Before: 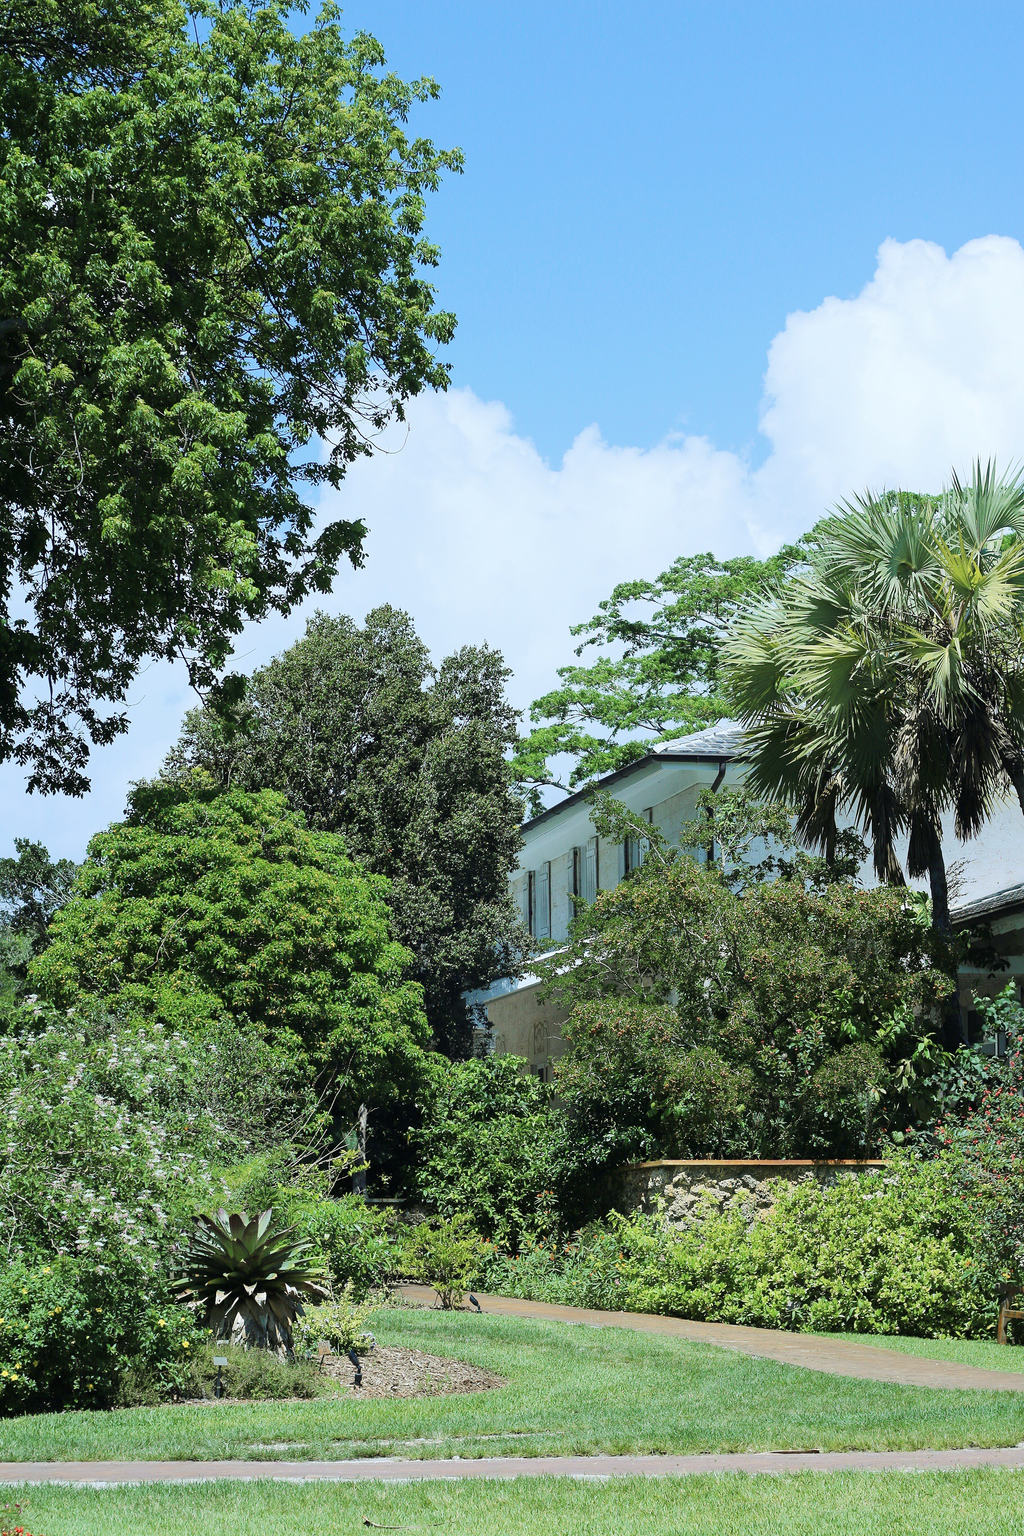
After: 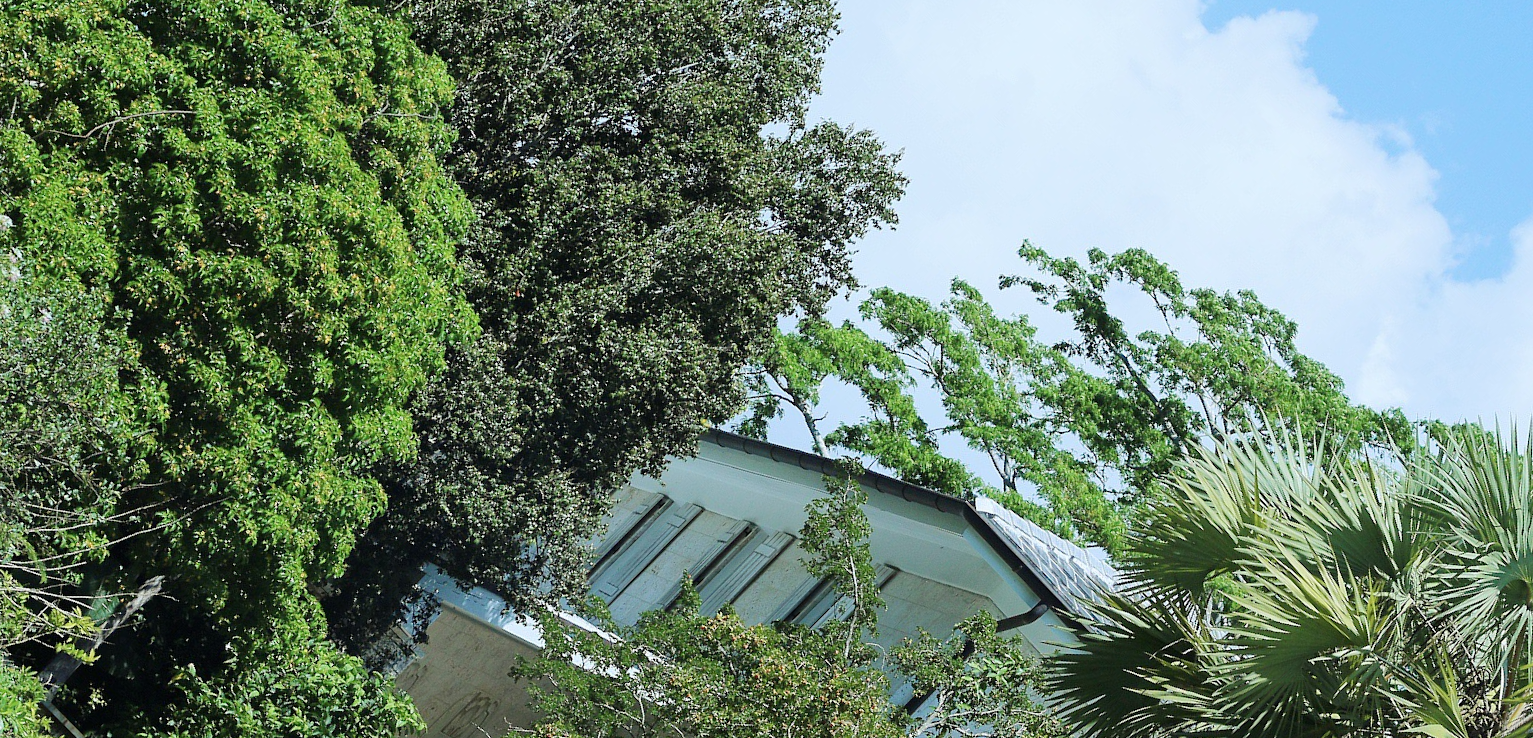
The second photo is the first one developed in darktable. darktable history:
crop and rotate: angle -45.27°, top 16.783%, right 1.005%, bottom 11.739%
